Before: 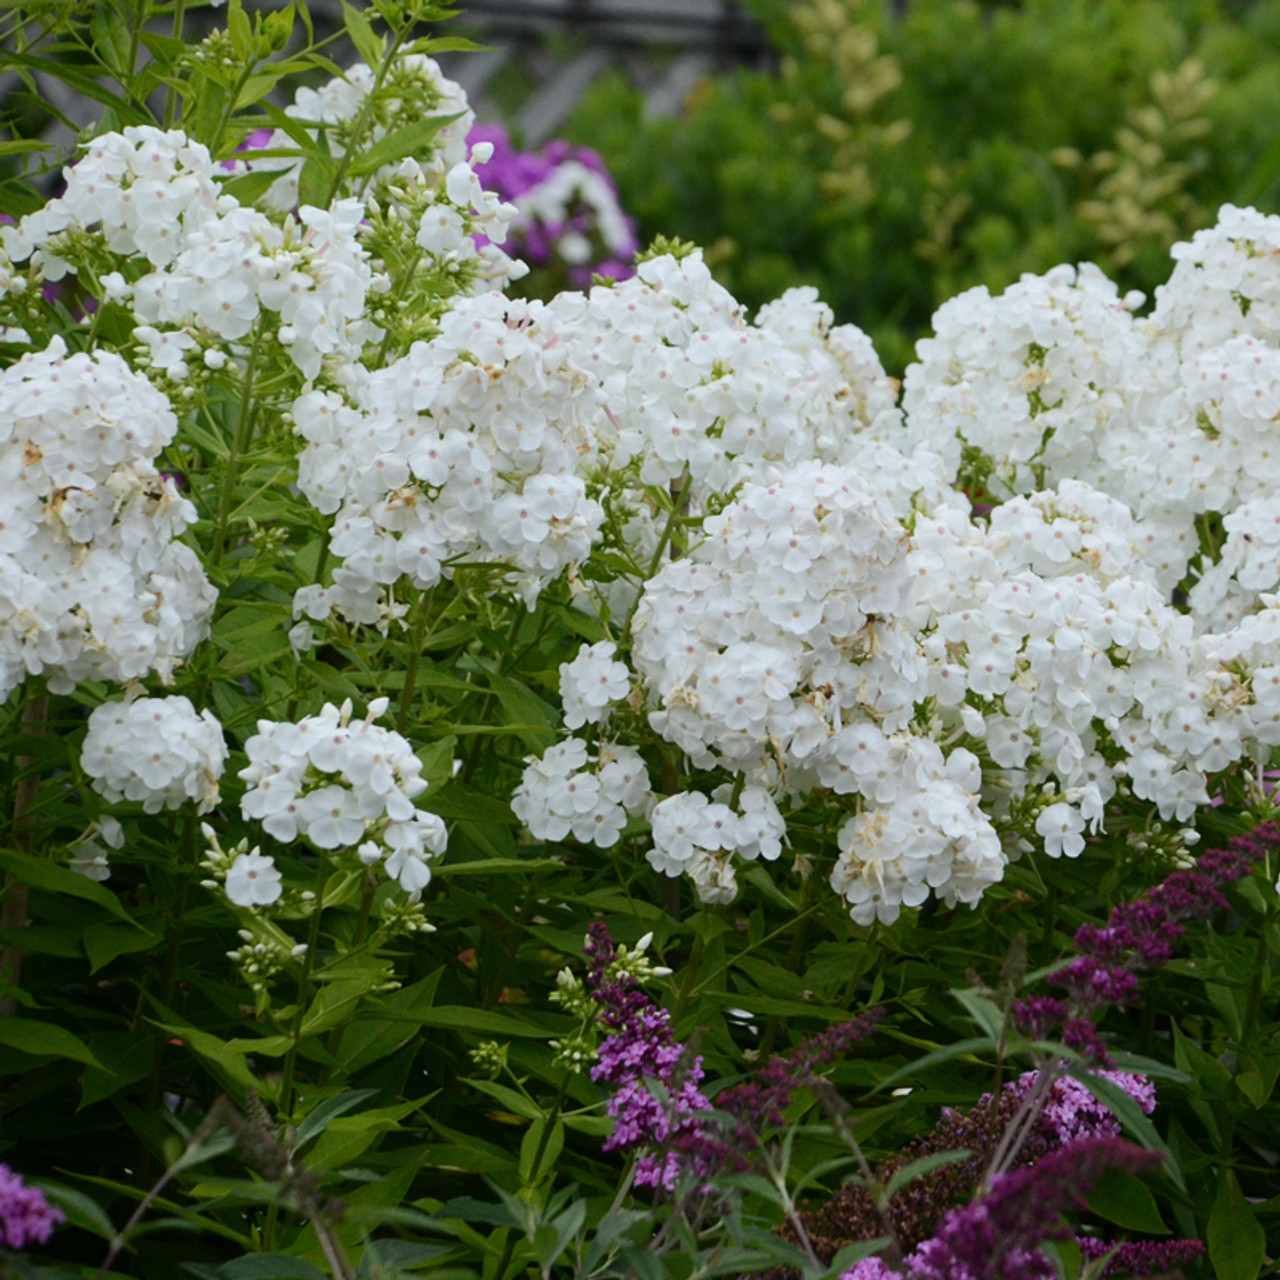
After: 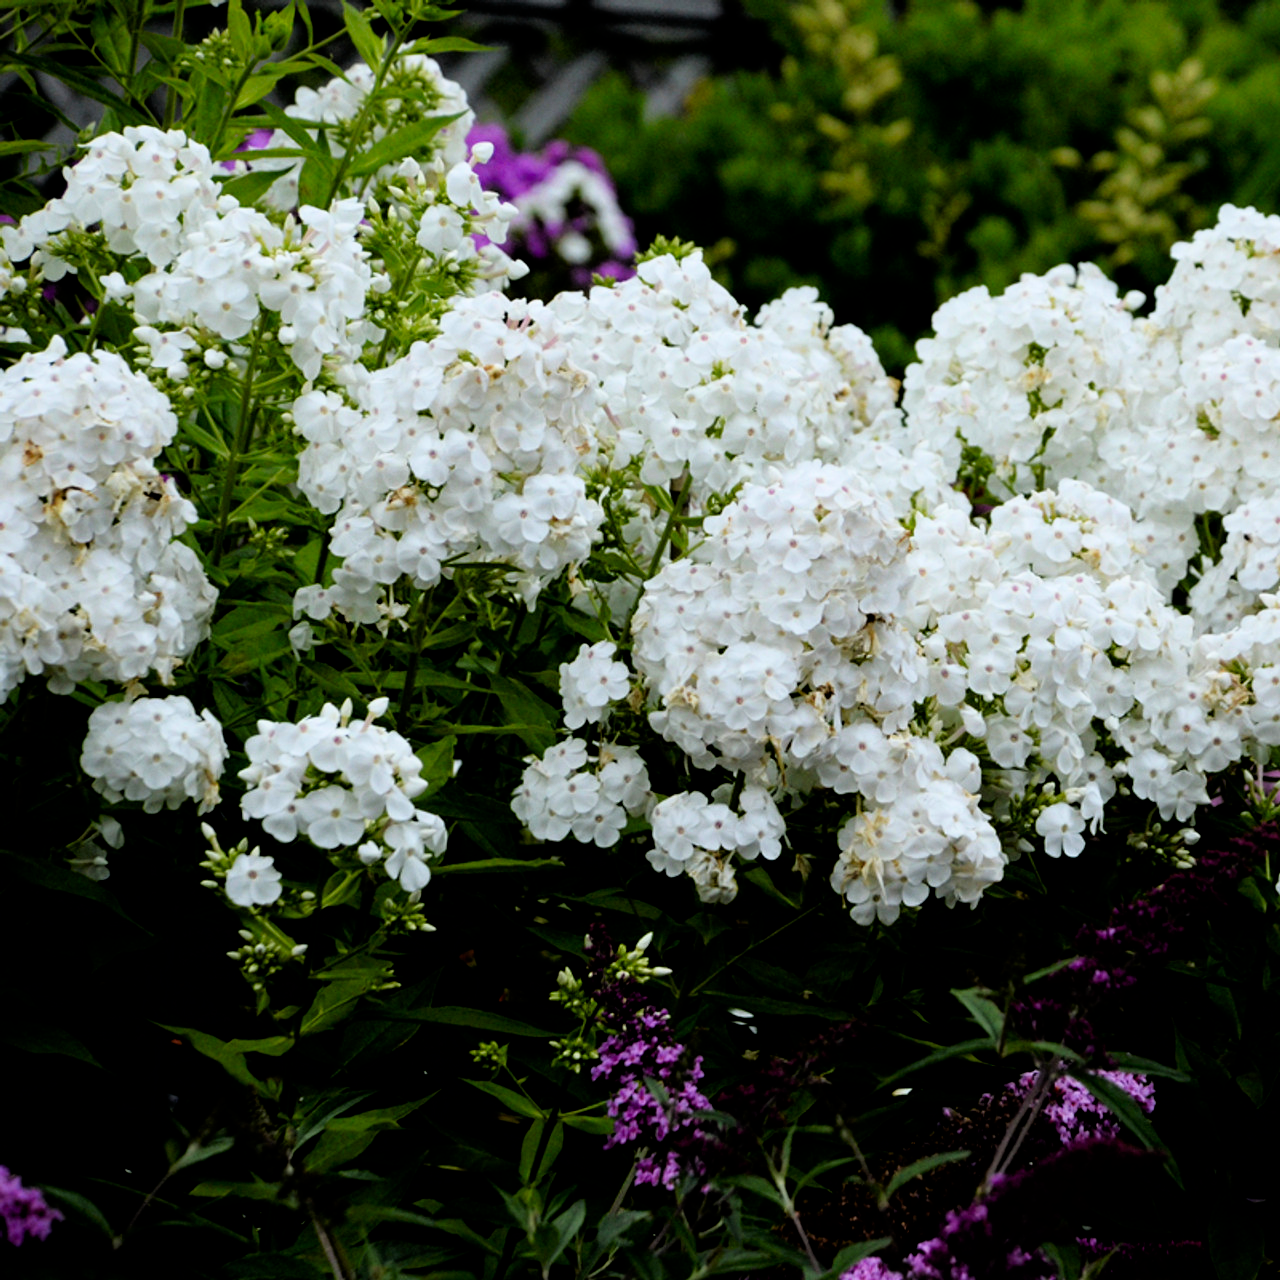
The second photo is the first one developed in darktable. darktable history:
exposure: black level correction 0.006, exposure -0.22 EV, compensate highlight preservation false
filmic rgb: black relative exposure -3.45 EV, white relative exposure 2.26 EV, threshold 3 EV, hardness 3.41, enable highlight reconstruction true
contrast brightness saturation: brightness -0.029, saturation 0.36
color zones: curves: ch1 [(0.077, 0.436) (0.25, 0.5) (0.75, 0.5)]
